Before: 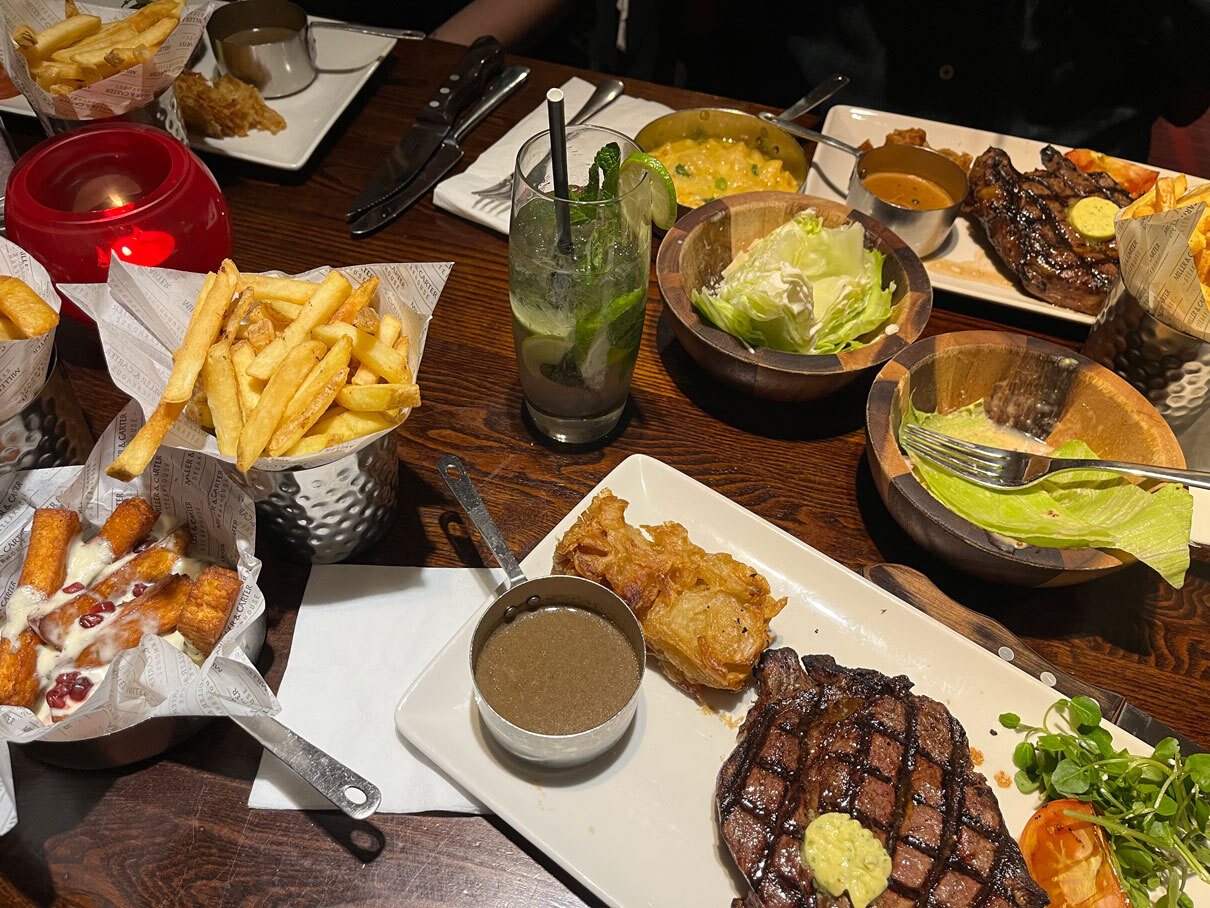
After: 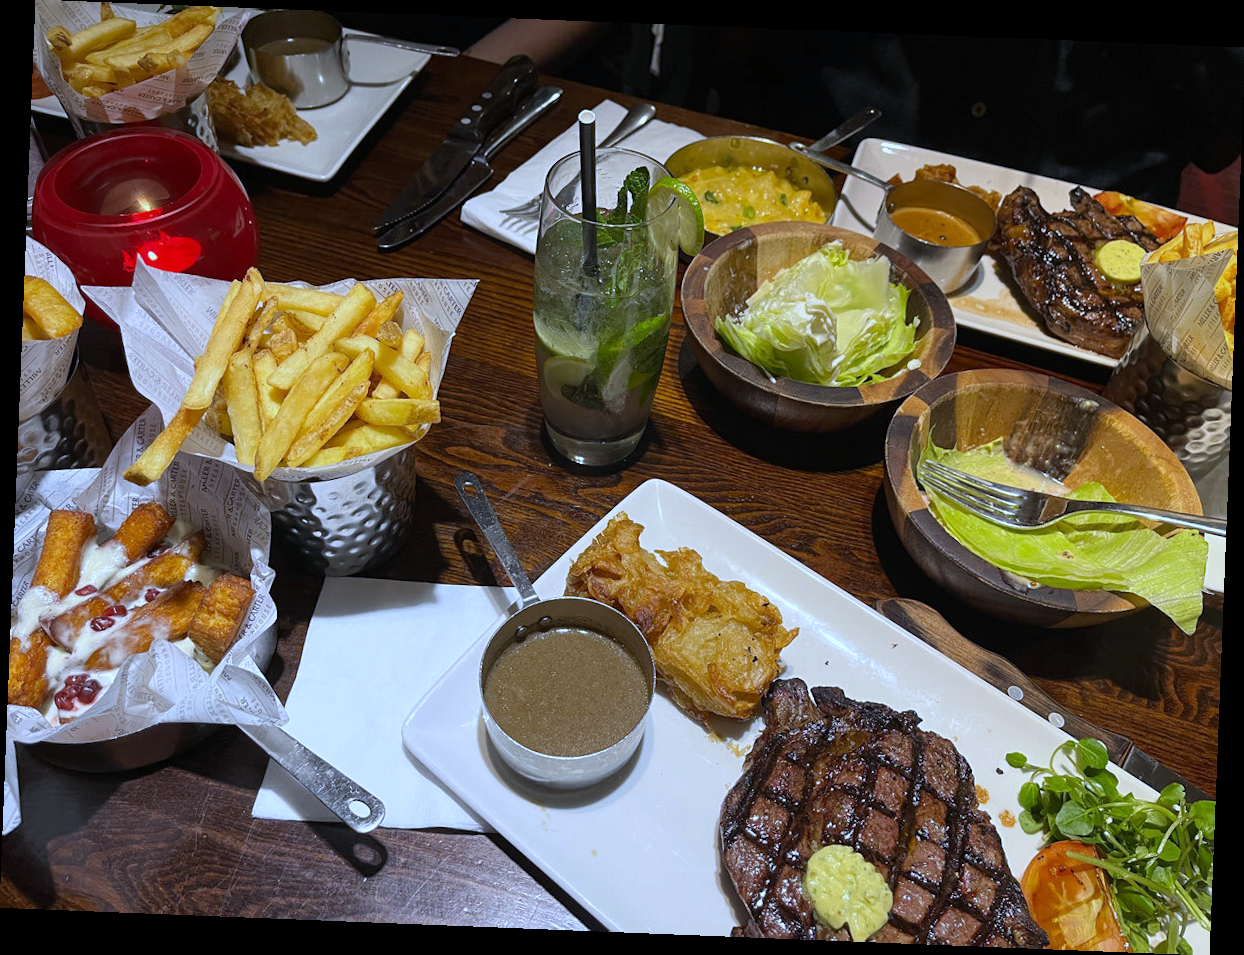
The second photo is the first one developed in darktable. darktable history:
rotate and perspective: rotation 2.27°, automatic cropping off
white balance: red 0.871, blue 1.249
